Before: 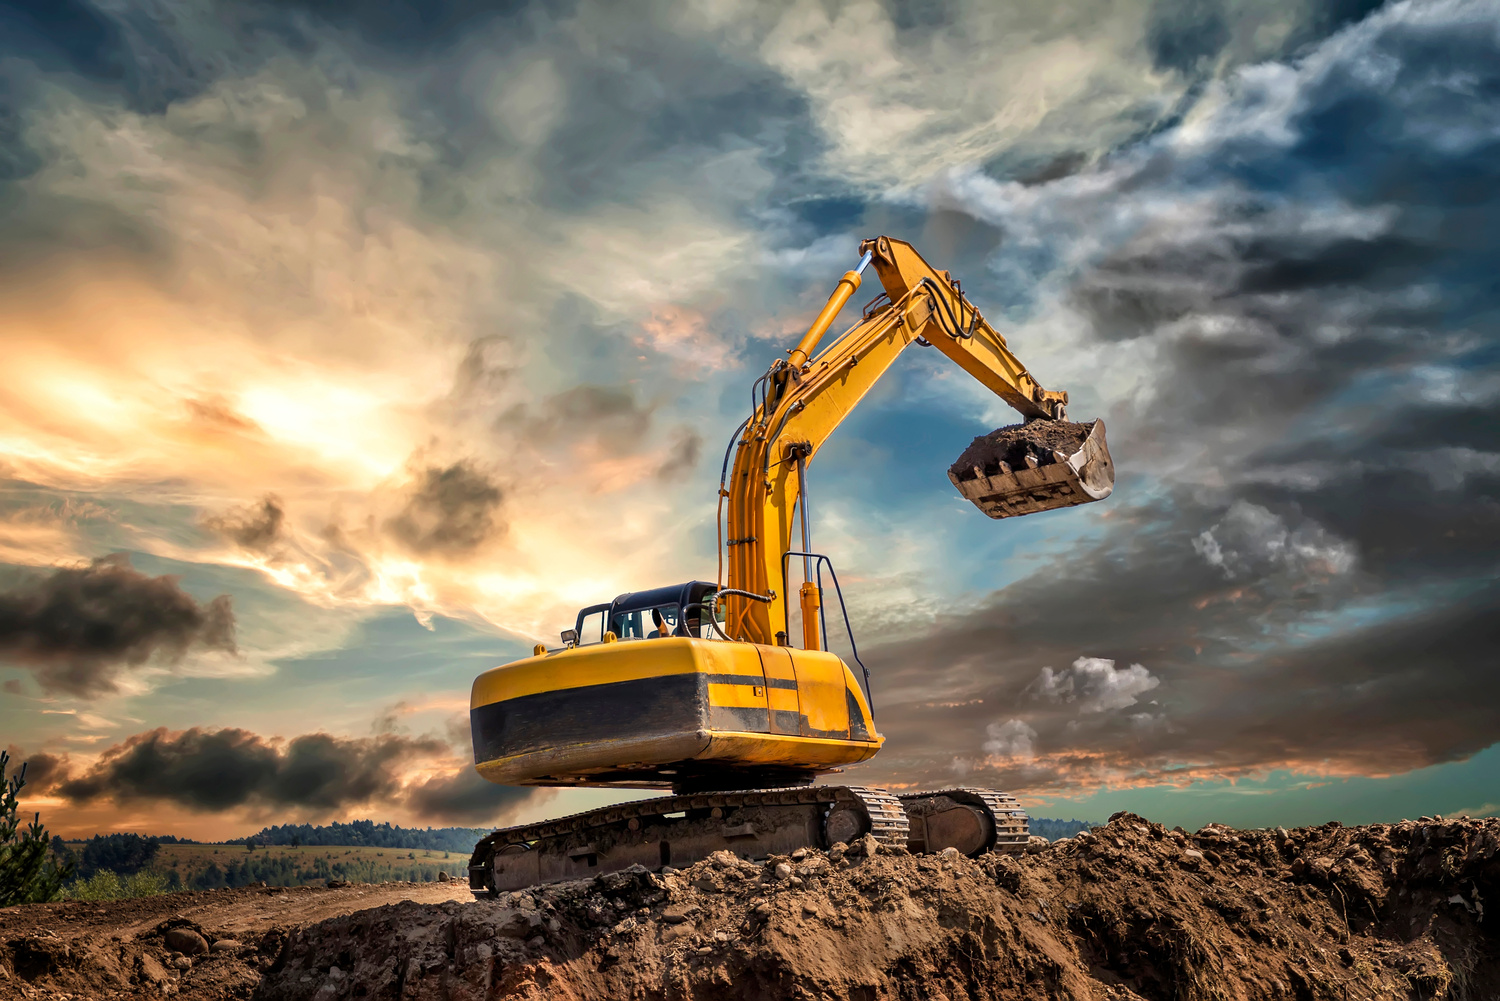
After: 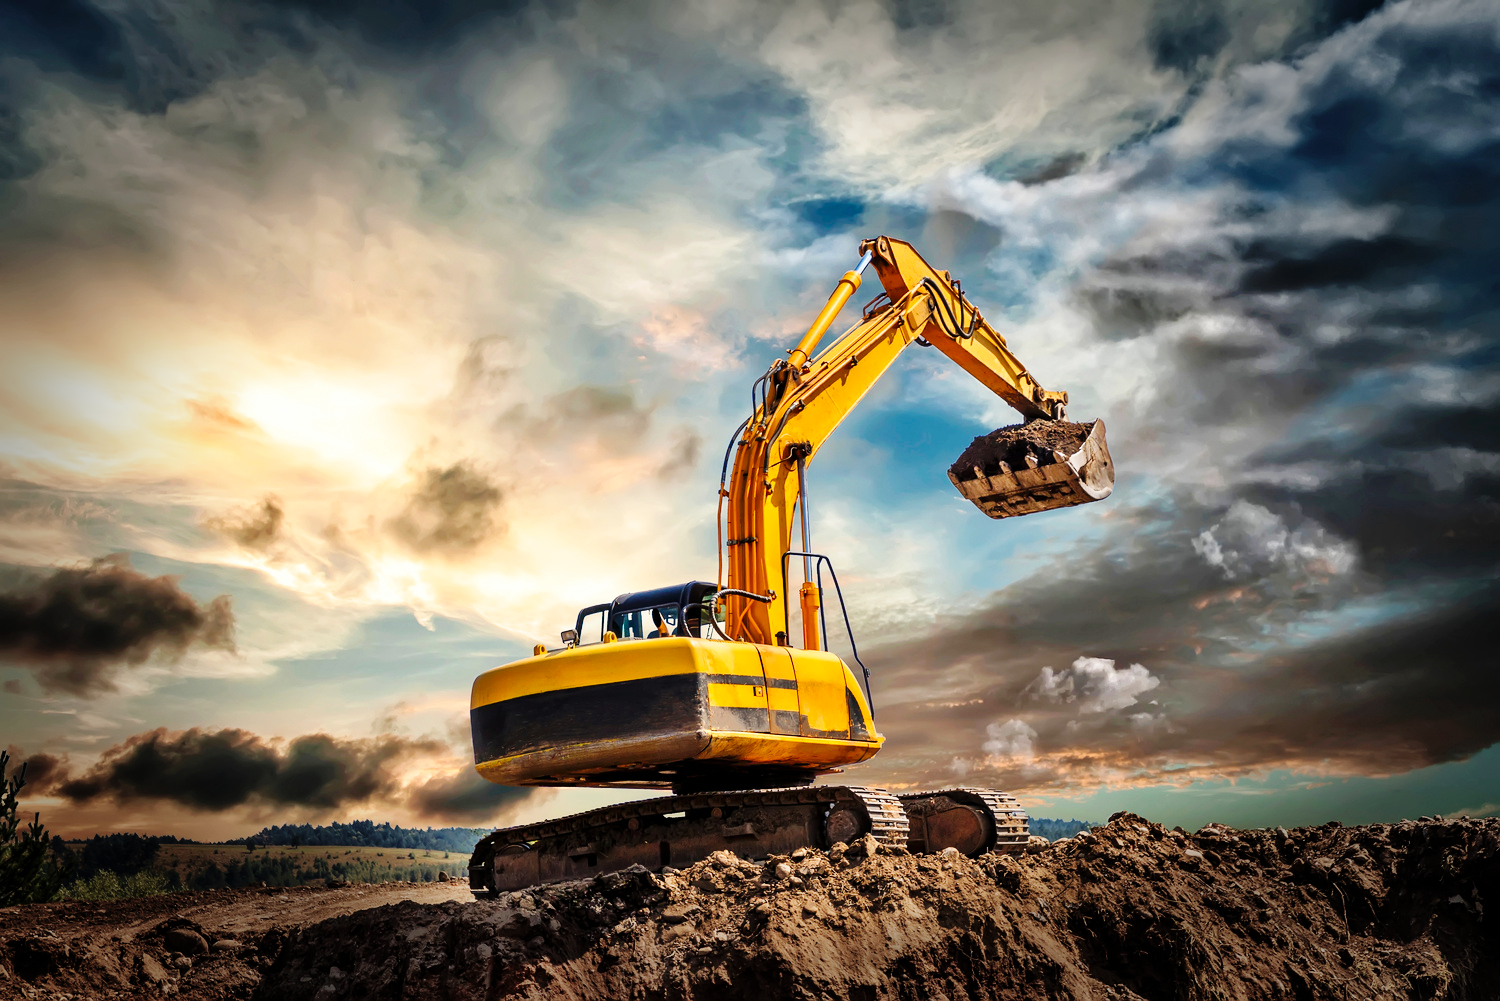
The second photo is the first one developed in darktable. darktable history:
base curve: curves: ch0 [(0, 0) (0.036, 0.025) (0.121, 0.166) (0.206, 0.329) (0.605, 0.79) (1, 1)], preserve colors none
vignetting: fall-off start 66.7%, fall-off radius 39.74%, brightness -0.576, saturation -0.258, automatic ratio true, width/height ratio 0.671, dithering 16-bit output
